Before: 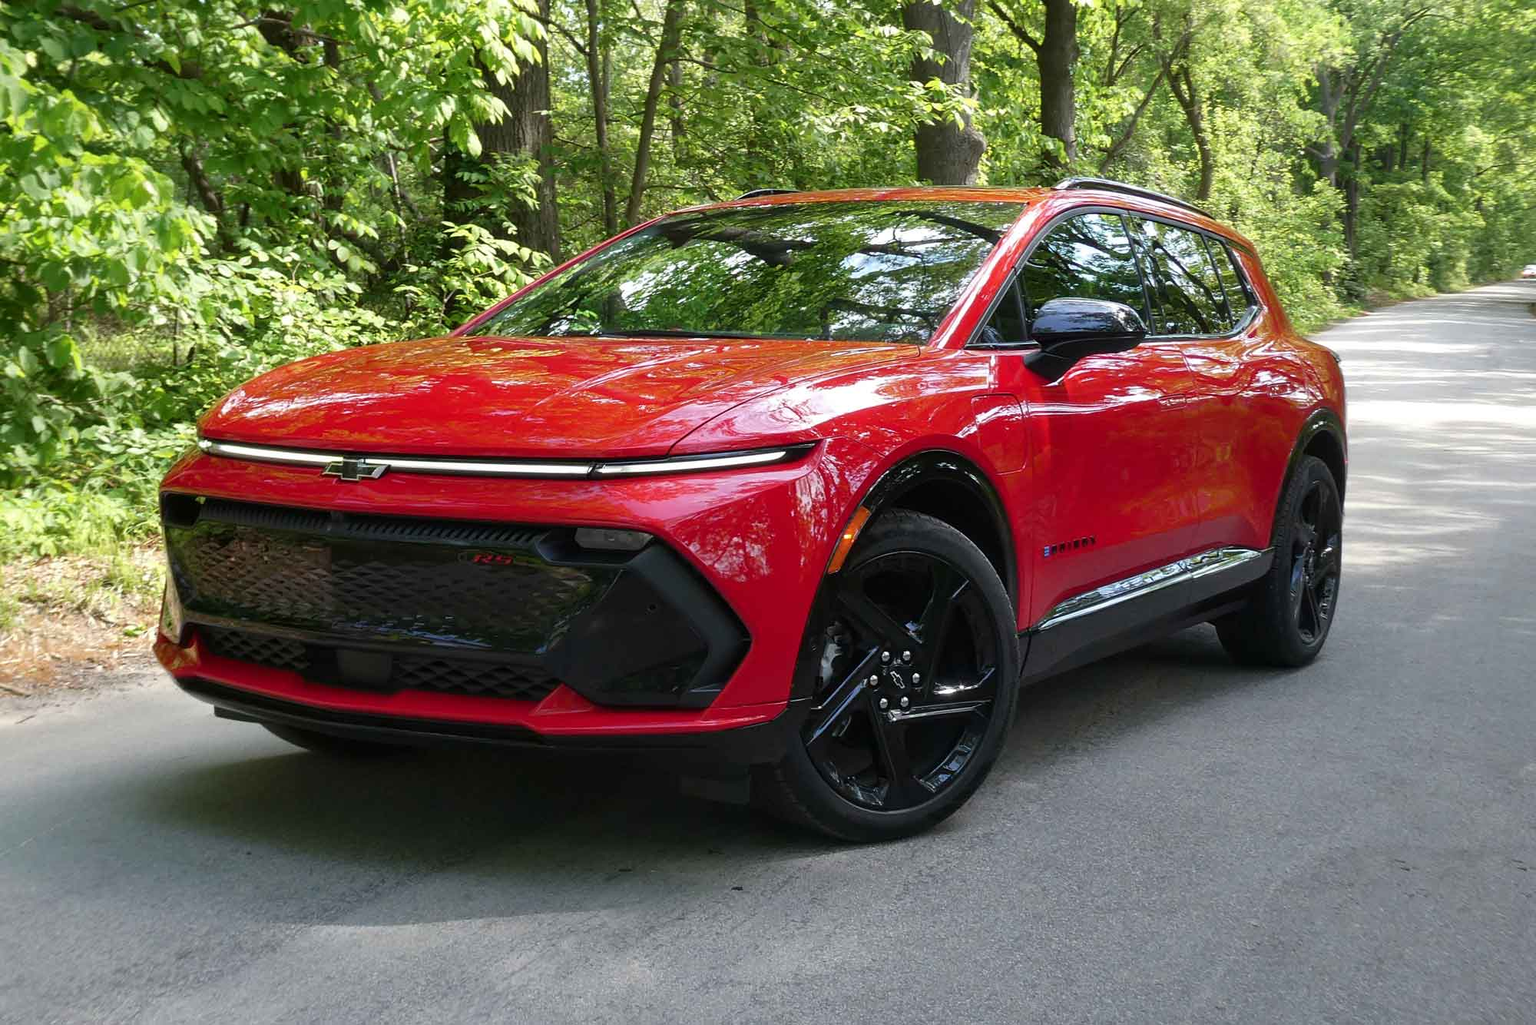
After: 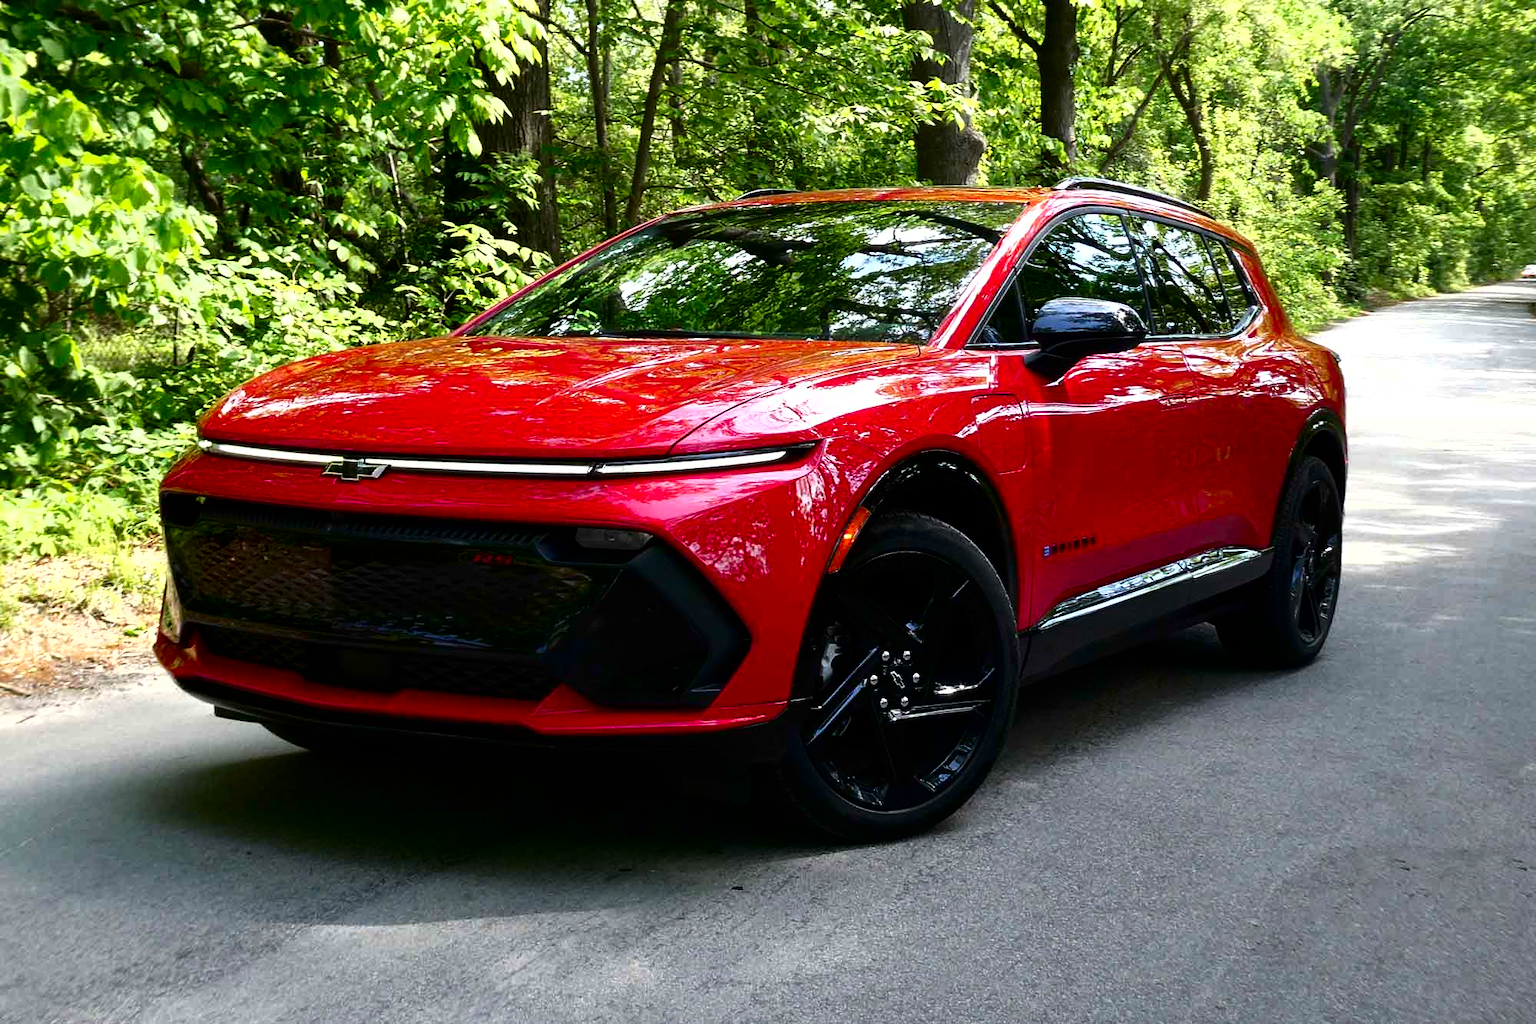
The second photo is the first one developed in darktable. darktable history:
shadows and highlights: radius 264.56, soften with gaussian
contrast brightness saturation: contrast 0.103, brightness -0.265, saturation 0.139
exposure: exposure -0.057 EV, compensate exposure bias true, compensate highlight preservation false
tone equalizer: -8 EV -0.789 EV, -7 EV -0.714 EV, -6 EV -0.632 EV, -5 EV -0.417 EV, -3 EV 0.383 EV, -2 EV 0.6 EV, -1 EV 0.682 EV, +0 EV 0.78 EV, mask exposure compensation -0.488 EV
